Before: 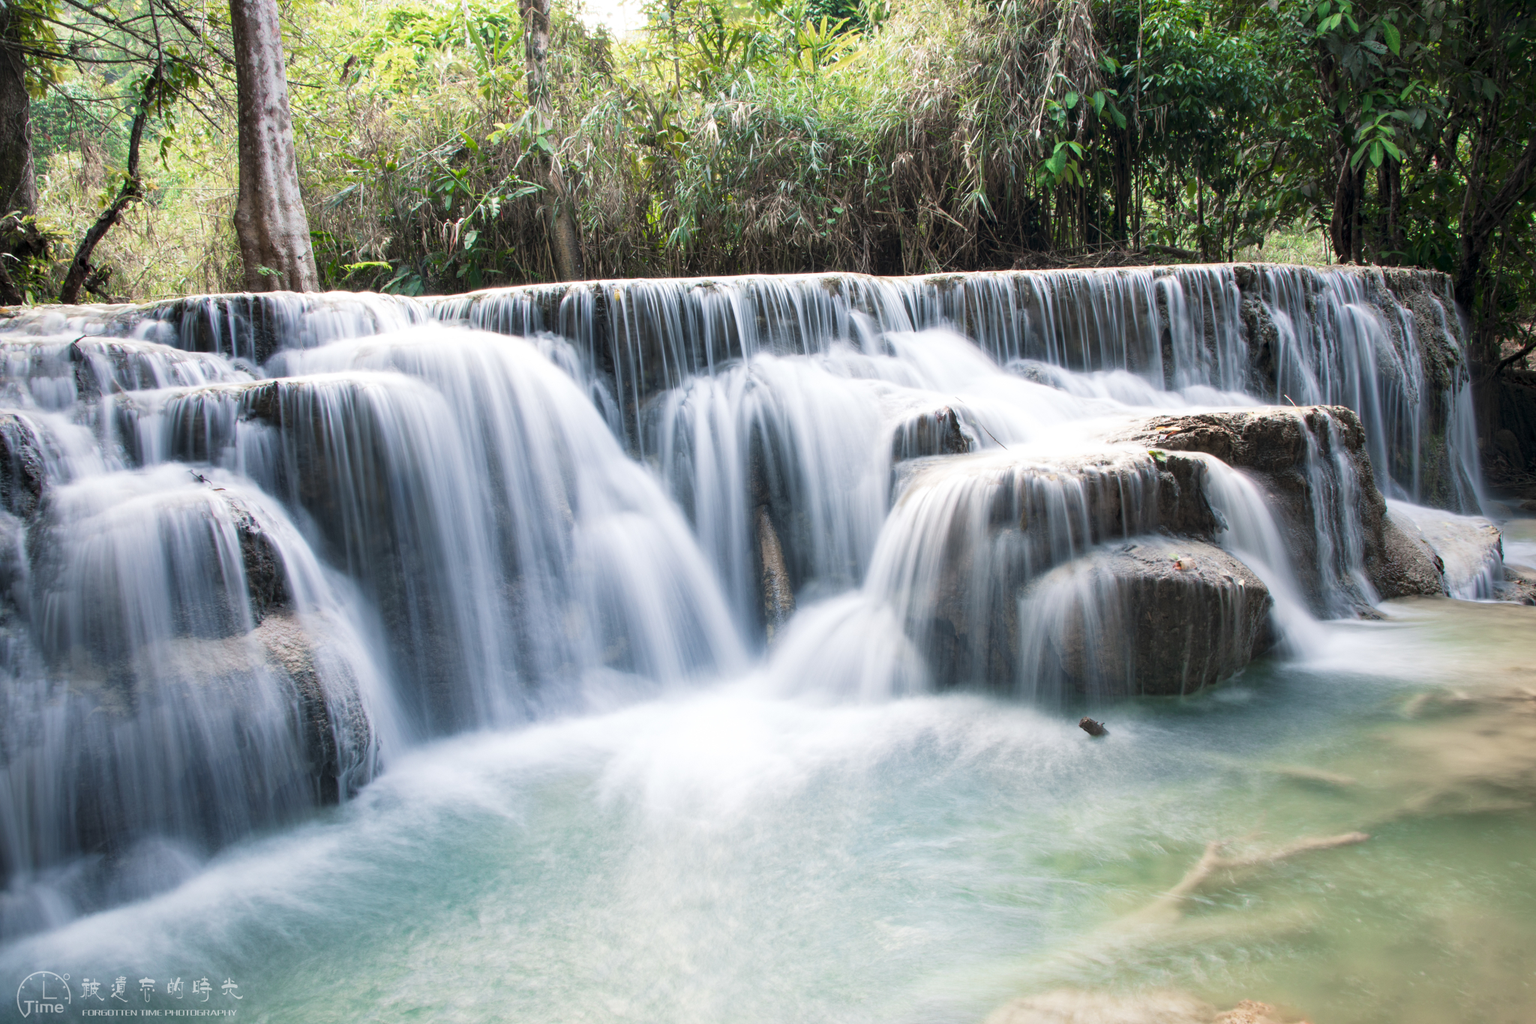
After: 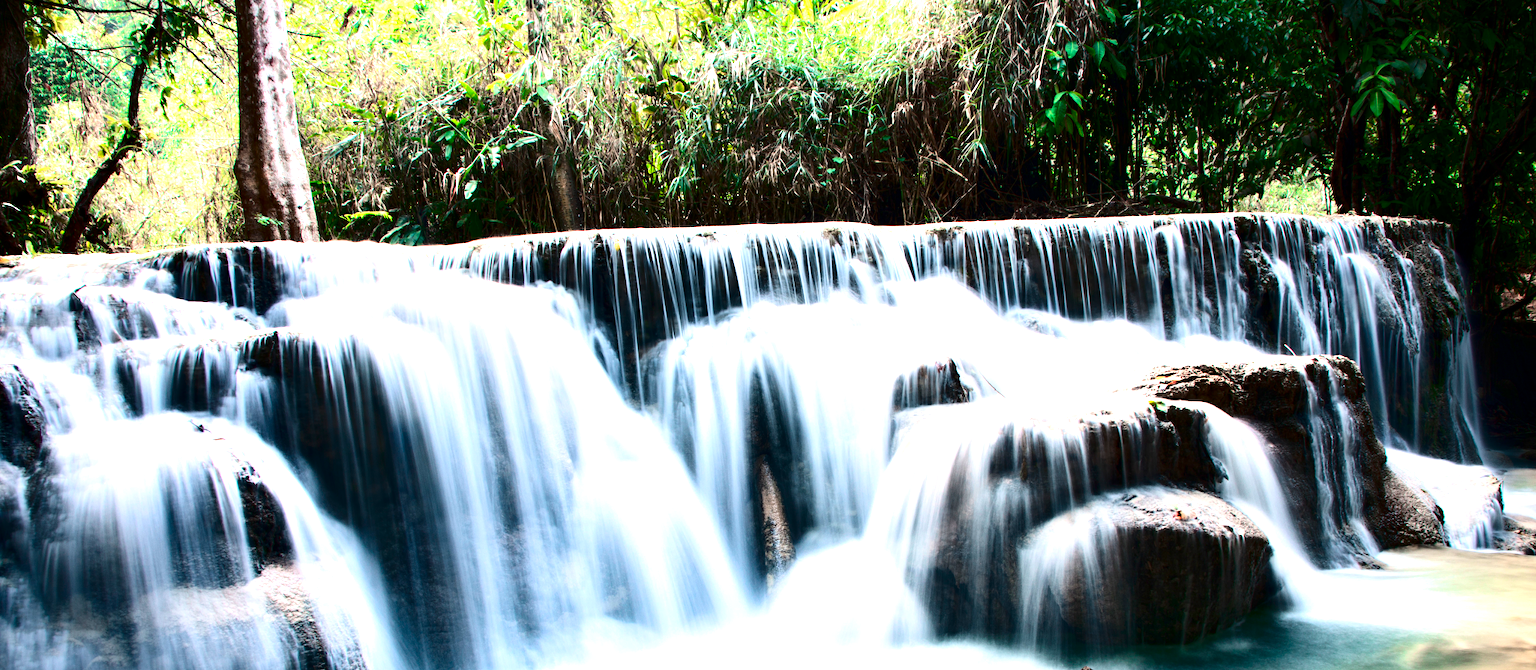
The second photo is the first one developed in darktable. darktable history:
crop and rotate: top 4.942%, bottom 29.538%
contrast brightness saturation: contrast 0.236, brightness -0.242, saturation 0.142
exposure: exposure 0.298 EV, compensate highlight preservation false
tone equalizer: -8 EV 0.001 EV, -7 EV -0.002 EV, -6 EV 0.002 EV, -5 EV -0.026 EV, -4 EV -0.132 EV, -3 EV -0.148 EV, -2 EV 0.262 EV, -1 EV 0.726 EV, +0 EV 0.466 EV, mask exposure compensation -0.502 EV
